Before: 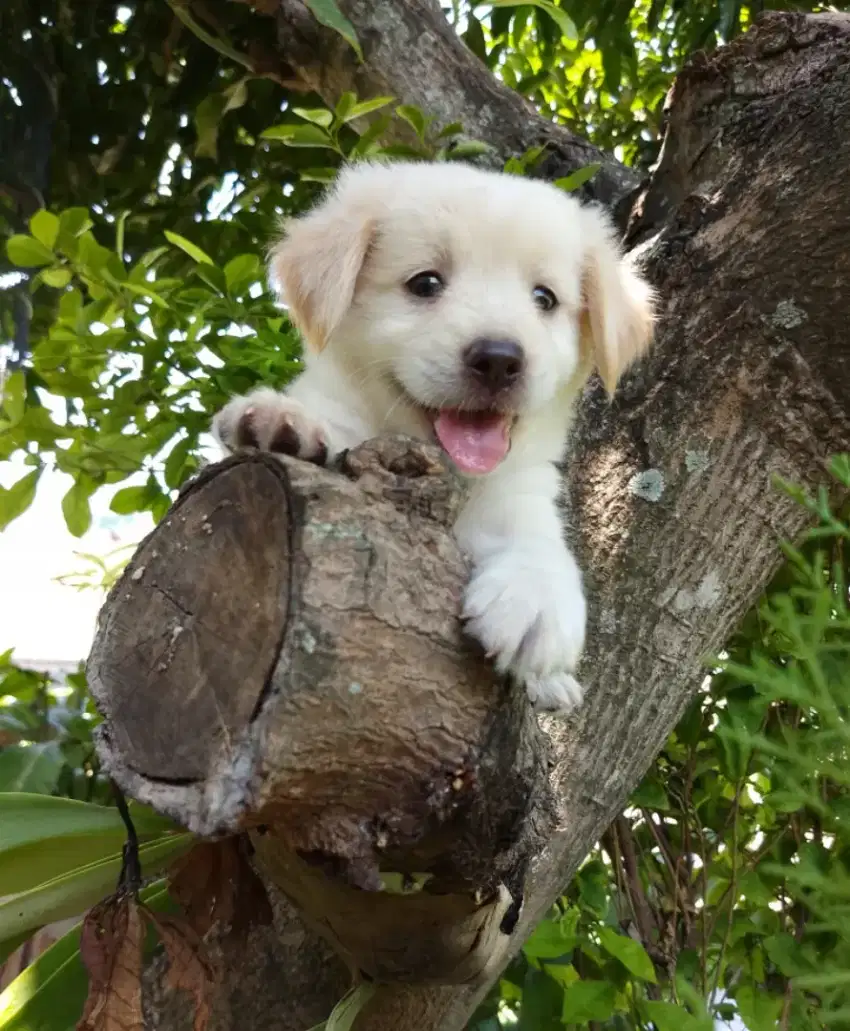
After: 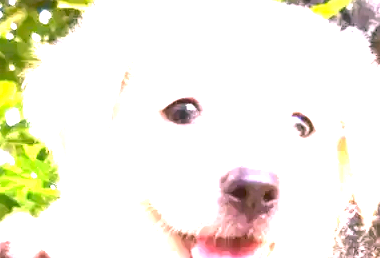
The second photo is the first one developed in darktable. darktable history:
exposure: exposure 3 EV, compensate highlight preservation false
crop: left 28.64%, top 16.832%, right 26.637%, bottom 58.055%
white balance: red 1.188, blue 1.11
